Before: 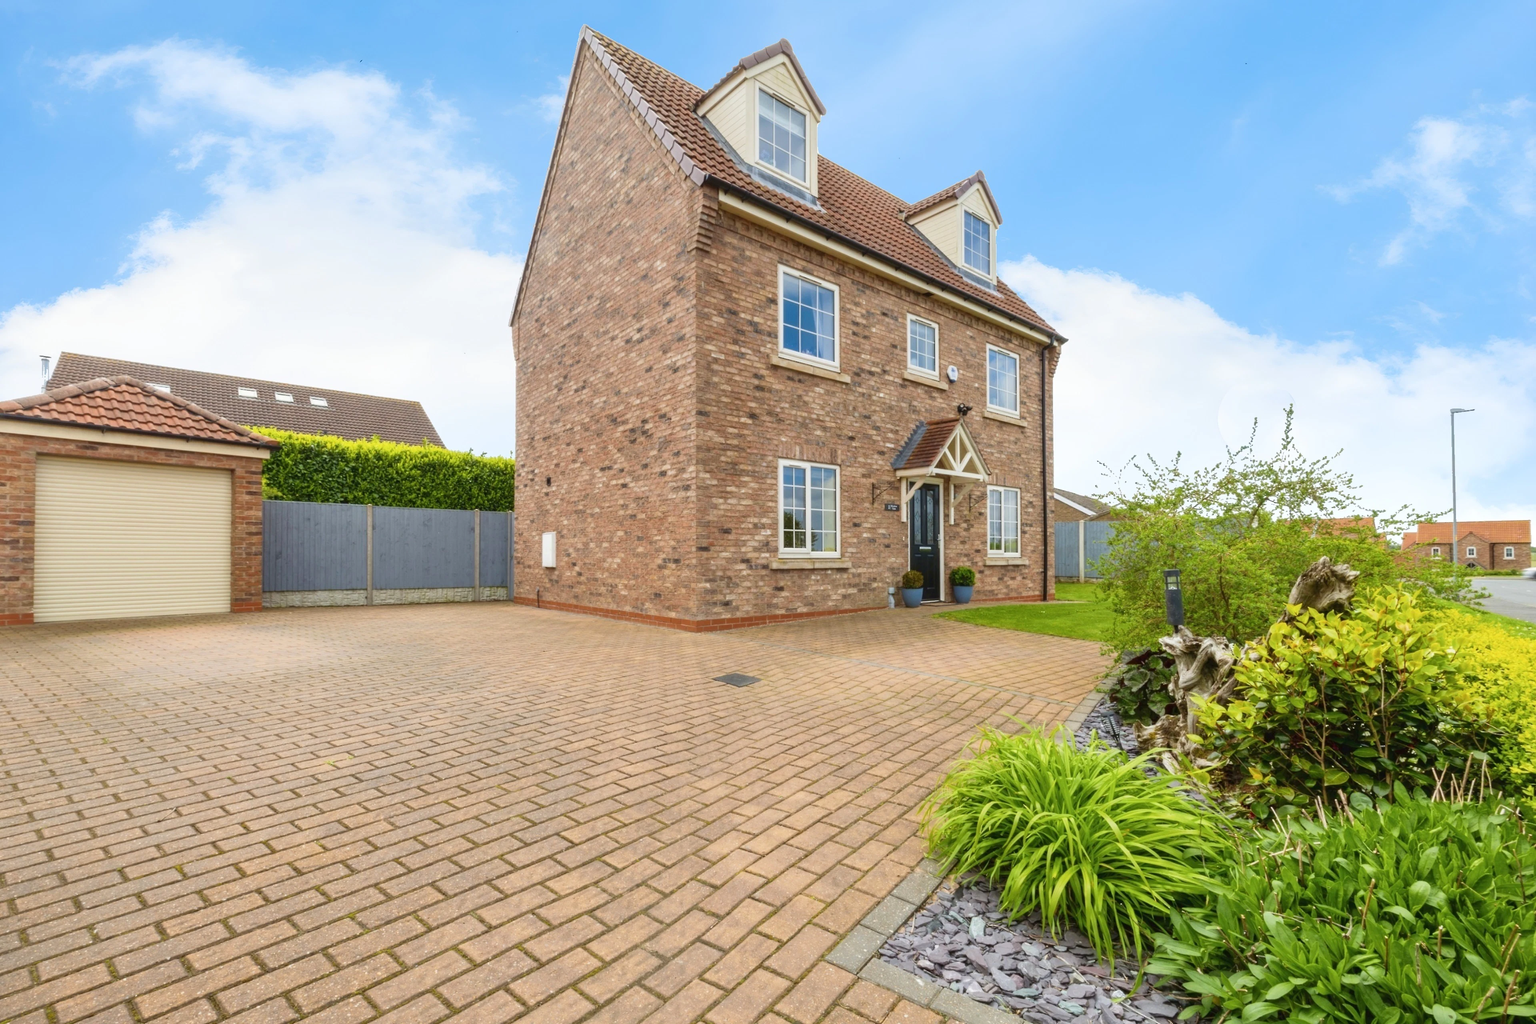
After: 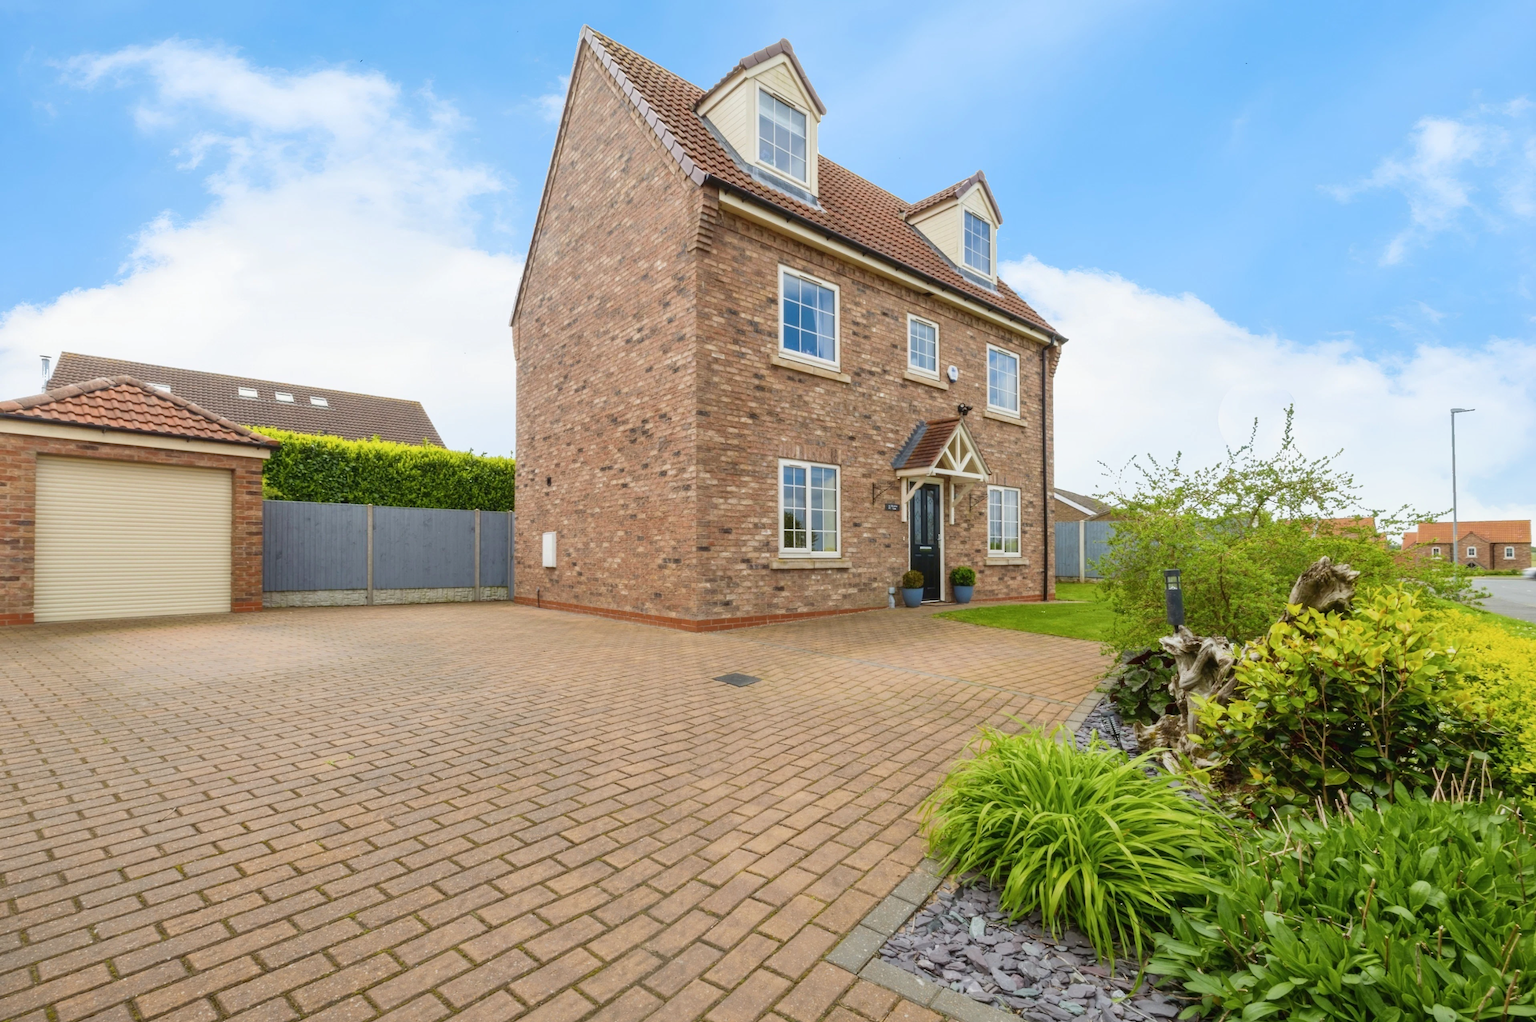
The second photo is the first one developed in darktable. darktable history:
crop: top 0.05%, bottom 0.098%
graduated density: rotation -180°, offset 27.42
